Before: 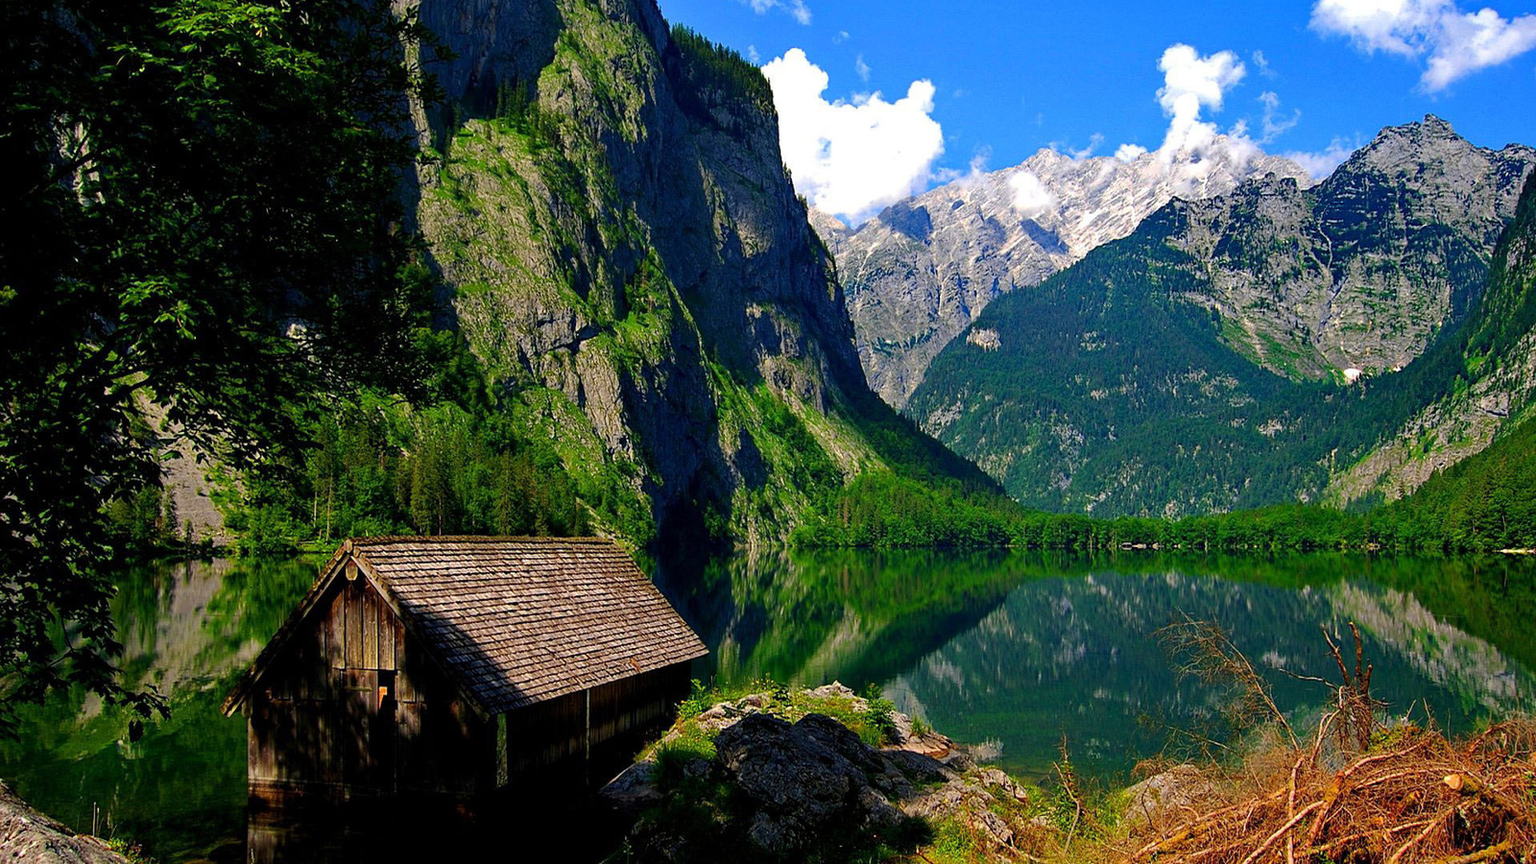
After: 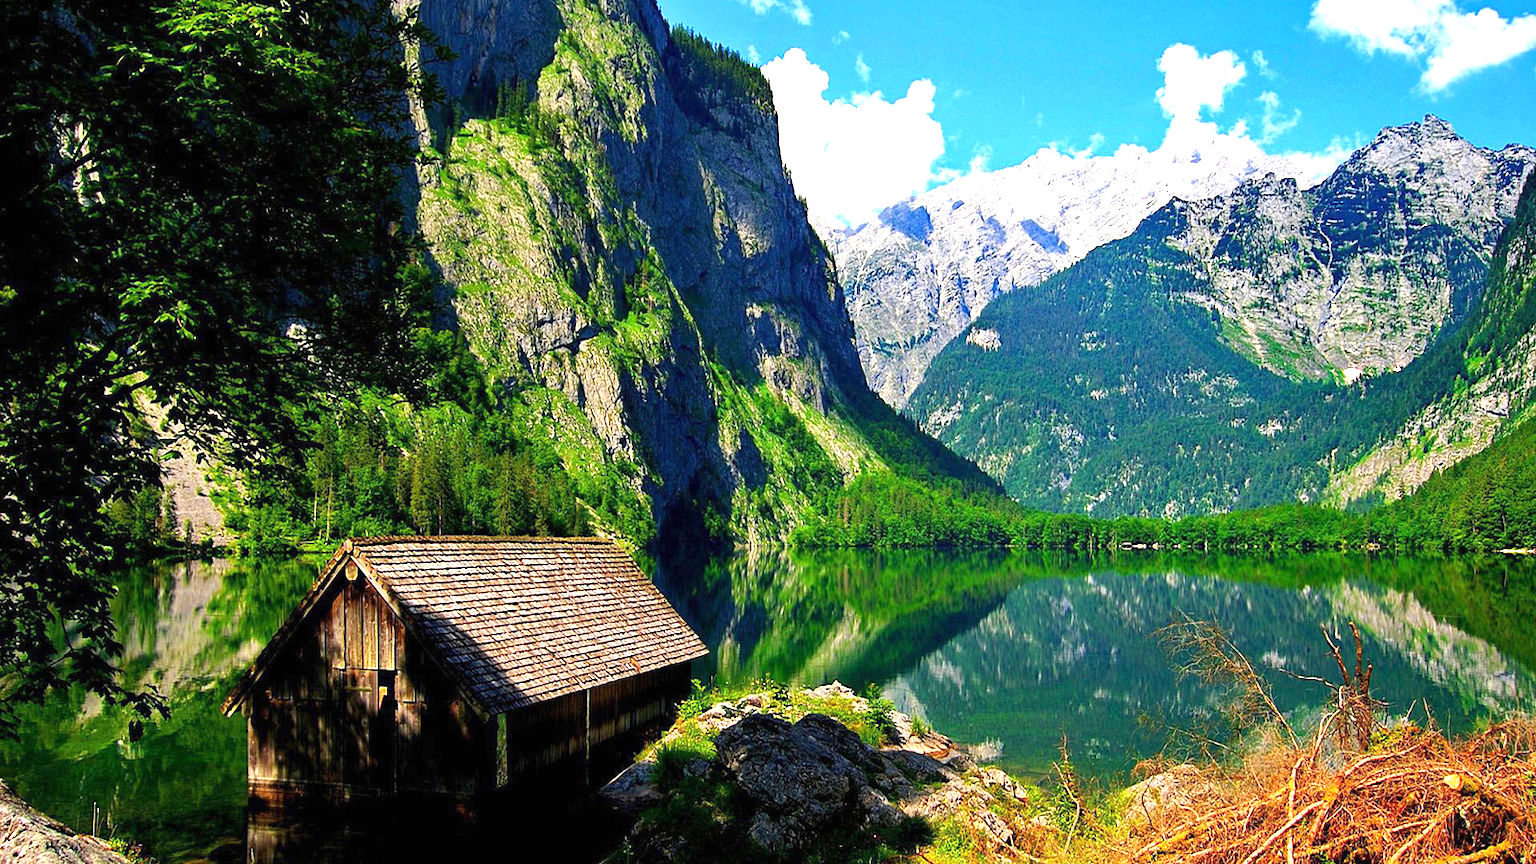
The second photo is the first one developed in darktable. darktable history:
exposure: black level correction 0, exposure 1.289 EV, compensate exposure bias true, compensate highlight preservation false
